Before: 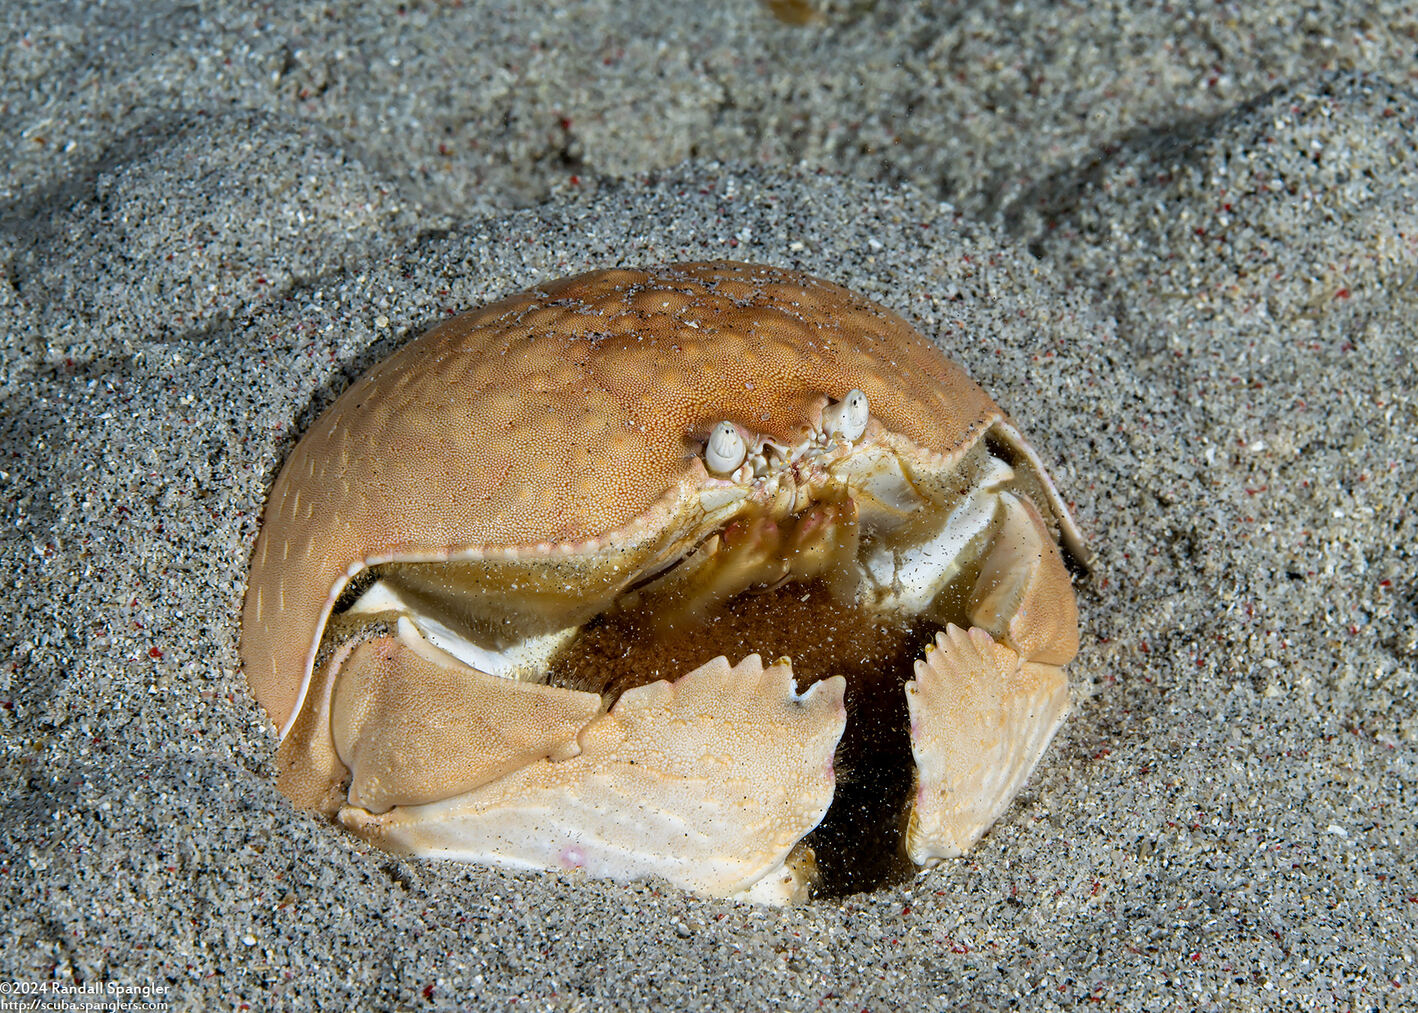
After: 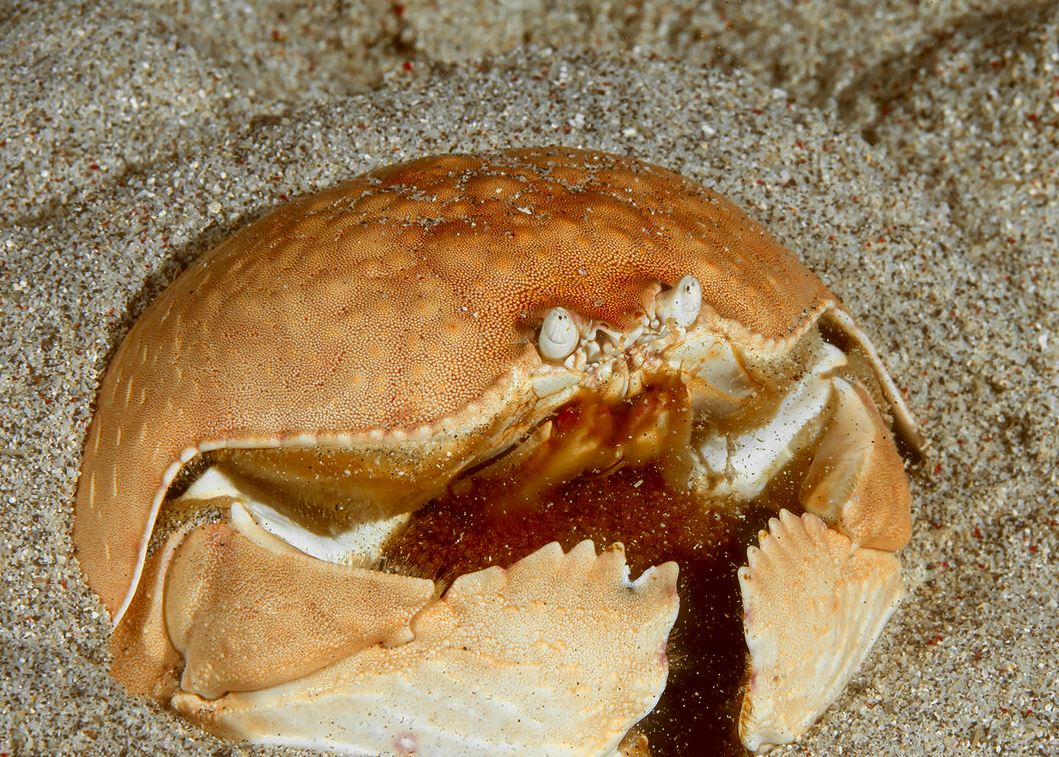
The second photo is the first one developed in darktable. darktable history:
color zones: curves: ch0 [(0, 0.363) (0.128, 0.373) (0.25, 0.5) (0.402, 0.407) (0.521, 0.525) (0.63, 0.559) (0.729, 0.662) (0.867, 0.471)]; ch1 [(0, 0.515) (0.136, 0.618) (0.25, 0.5) (0.378, 0) (0.516, 0) (0.622, 0.593) (0.737, 0.819) (0.87, 0.593)]; ch2 [(0, 0.529) (0.128, 0.471) (0.282, 0.451) (0.386, 0.662) (0.516, 0.525) (0.633, 0.554) (0.75, 0.62) (0.875, 0.441)]
color correction: highlights a* -5.94, highlights b* 9.48, shadows a* 10.12, shadows b* 23.94
crop and rotate: left 11.831%, top 11.346%, right 13.429%, bottom 13.899%
haze removal: strength -0.1, adaptive false
